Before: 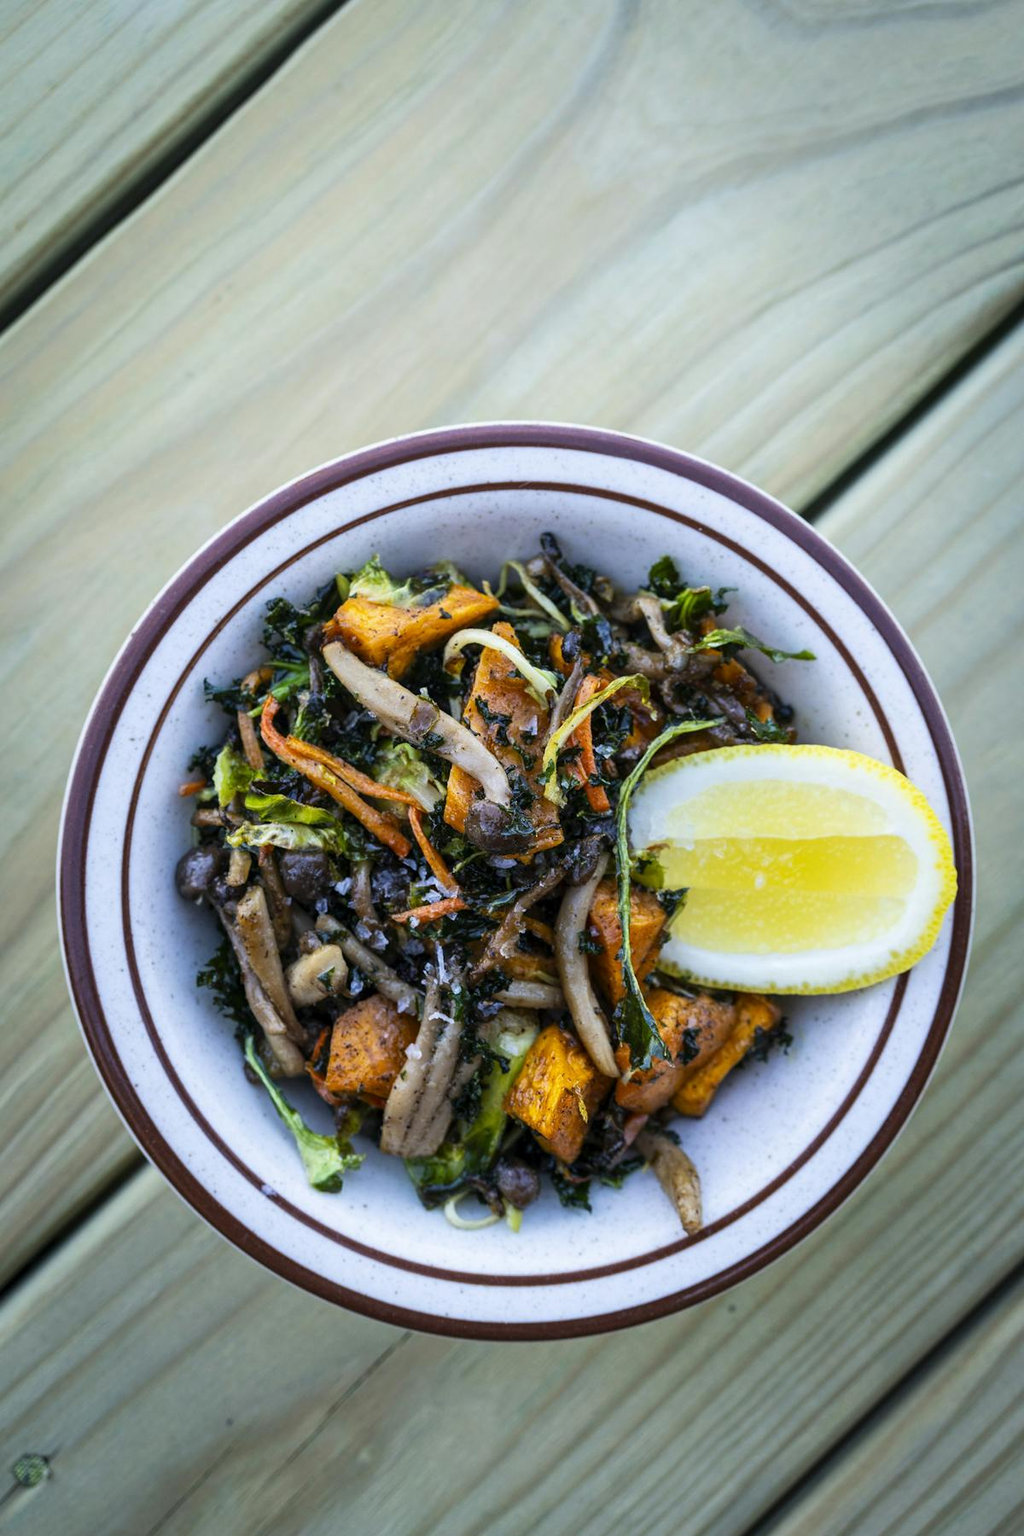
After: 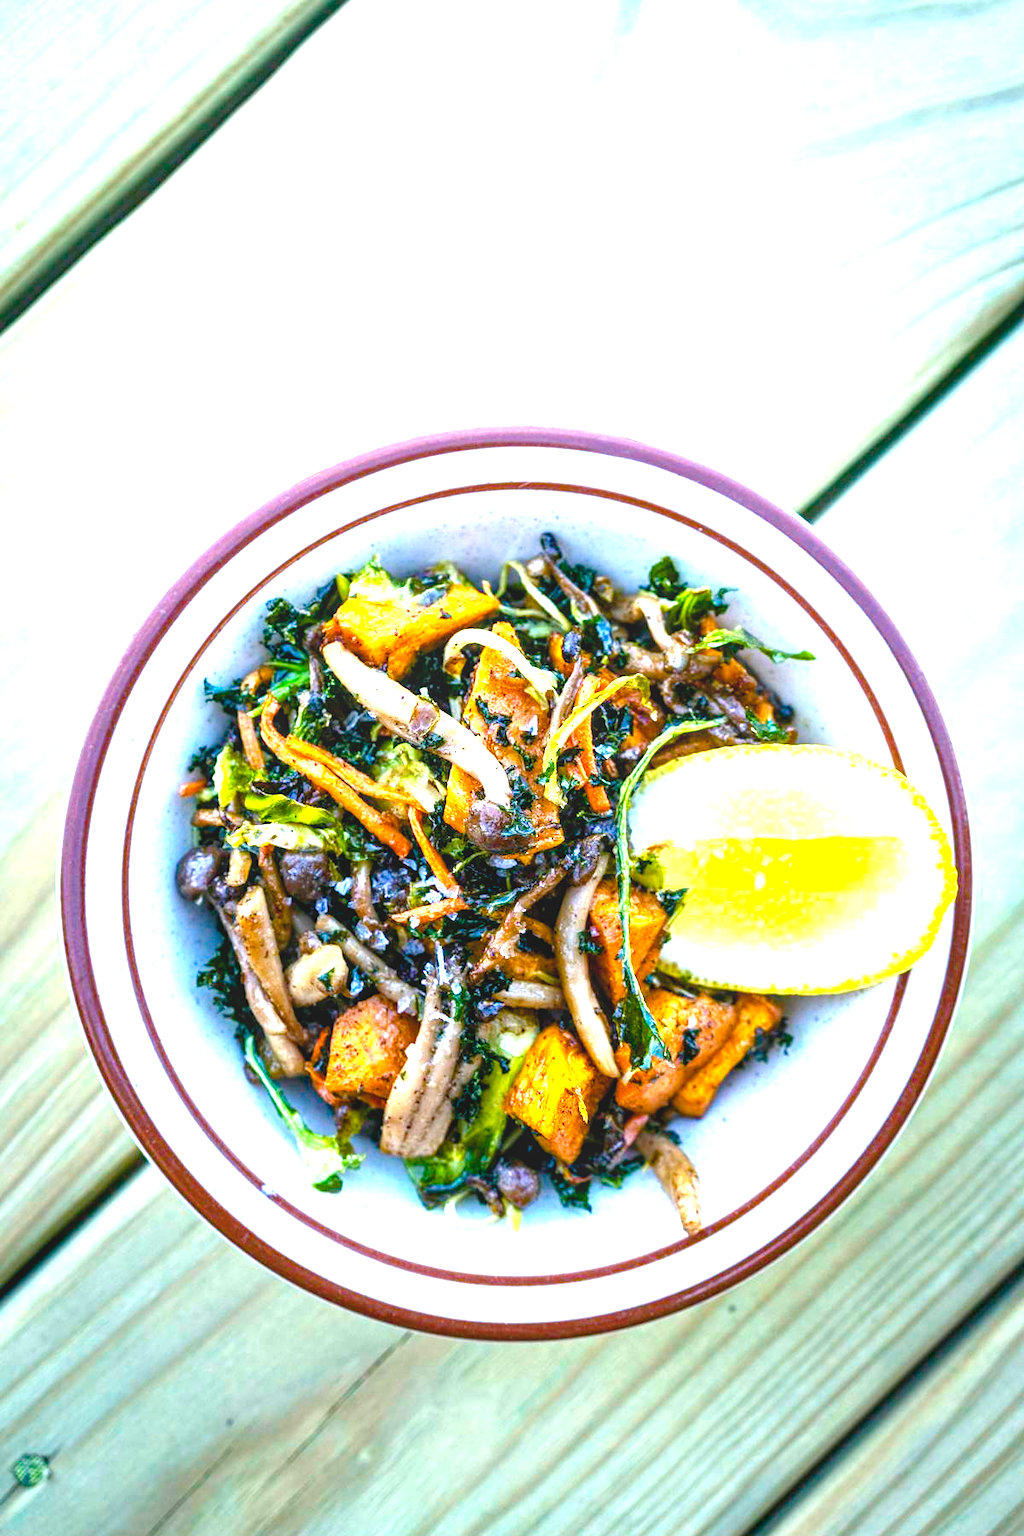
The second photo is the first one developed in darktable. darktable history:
color balance rgb: shadows lift › hue 85.87°, linear chroma grading › global chroma 9.005%, perceptual saturation grading › global saturation 20%, perceptual saturation grading › highlights -24.862%, perceptual saturation grading › shadows 49.508%, global vibrance 20%
local contrast: detail 109%
exposure: black level correction 0.001, exposure 1.71 EV, compensate highlight preservation false
